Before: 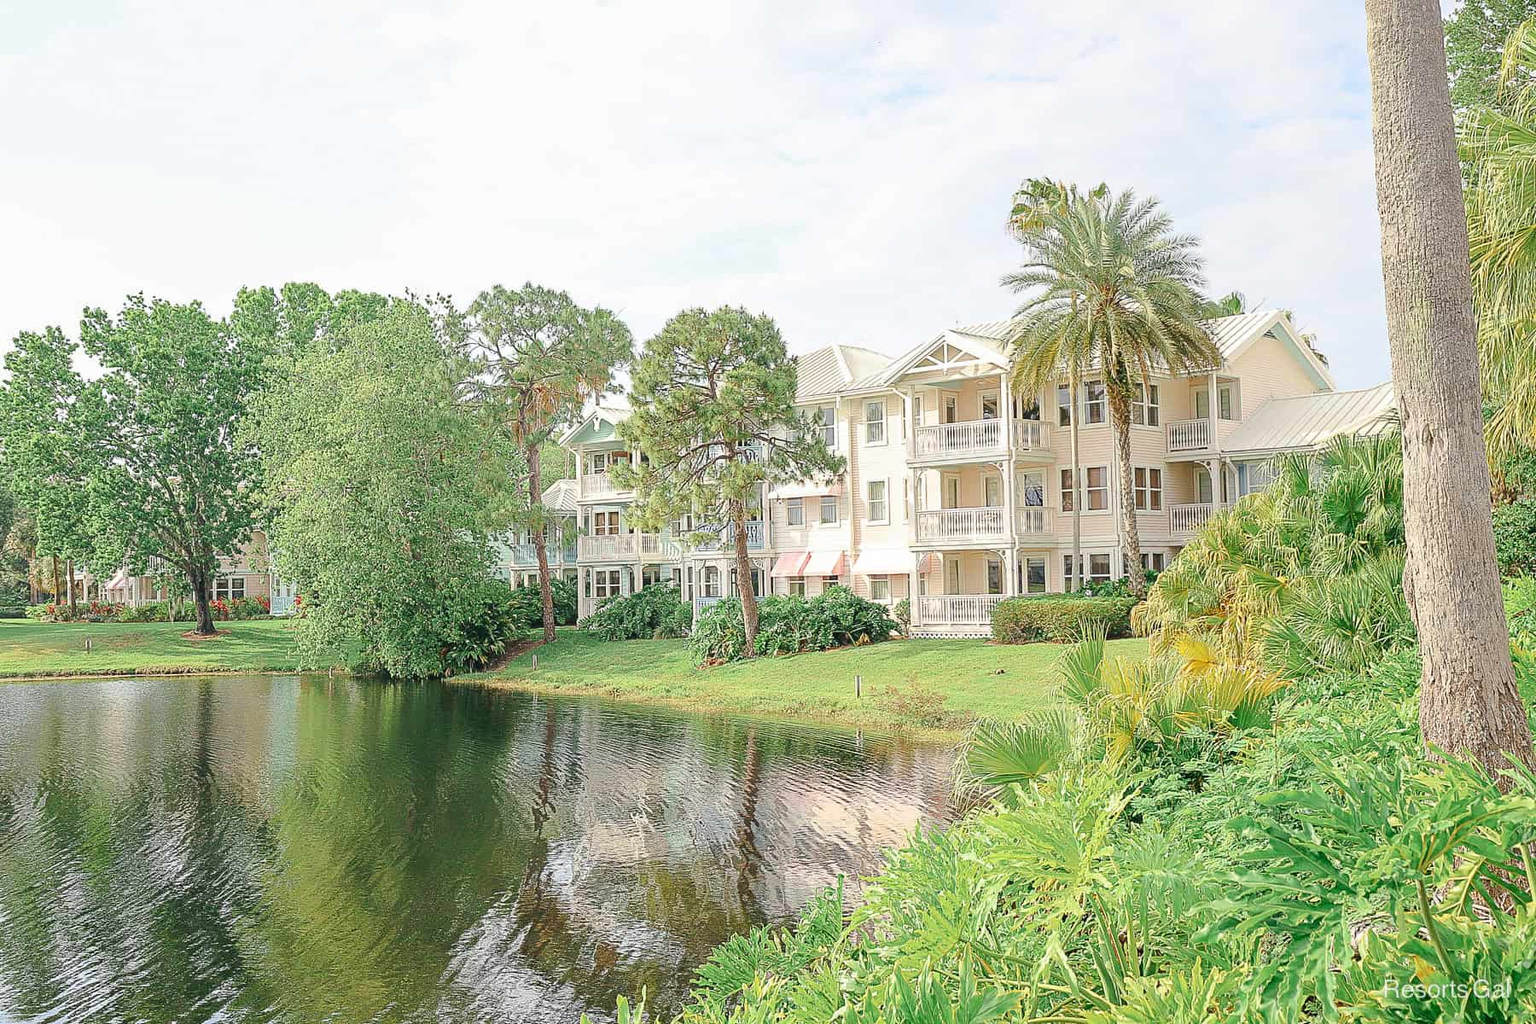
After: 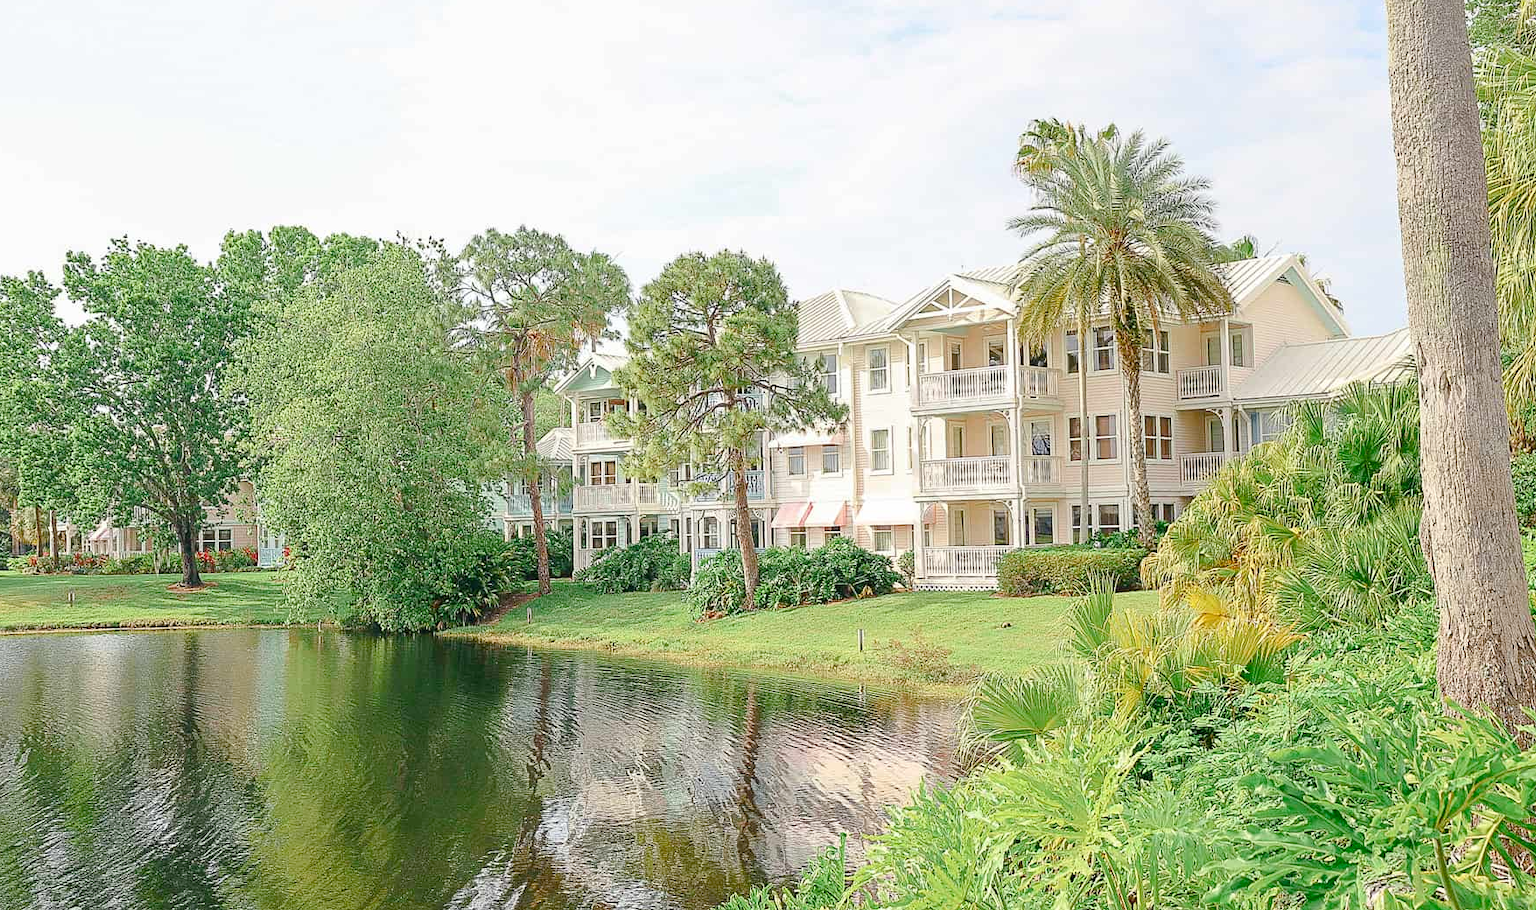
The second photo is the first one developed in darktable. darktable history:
crop: left 1.233%, top 6.088%, right 1.256%, bottom 7.177%
color correction: highlights b* 0.064
color balance rgb: perceptual saturation grading › global saturation 20%, perceptual saturation grading › highlights -25.547%, perceptual saturation grading › shadows 26.175%
